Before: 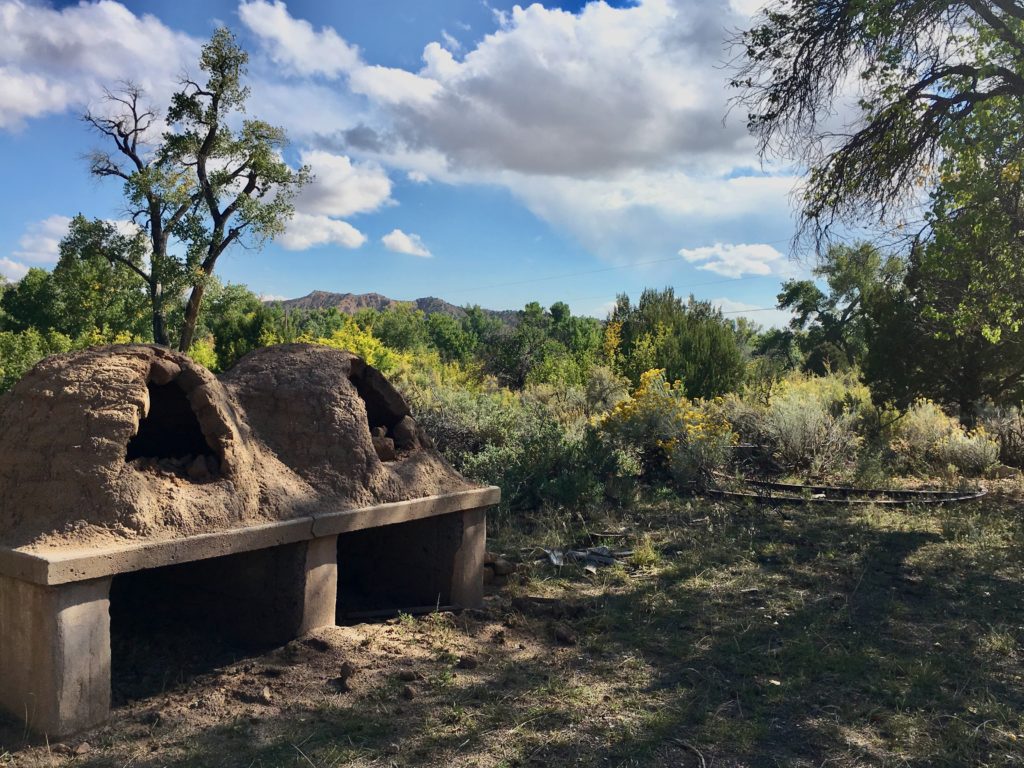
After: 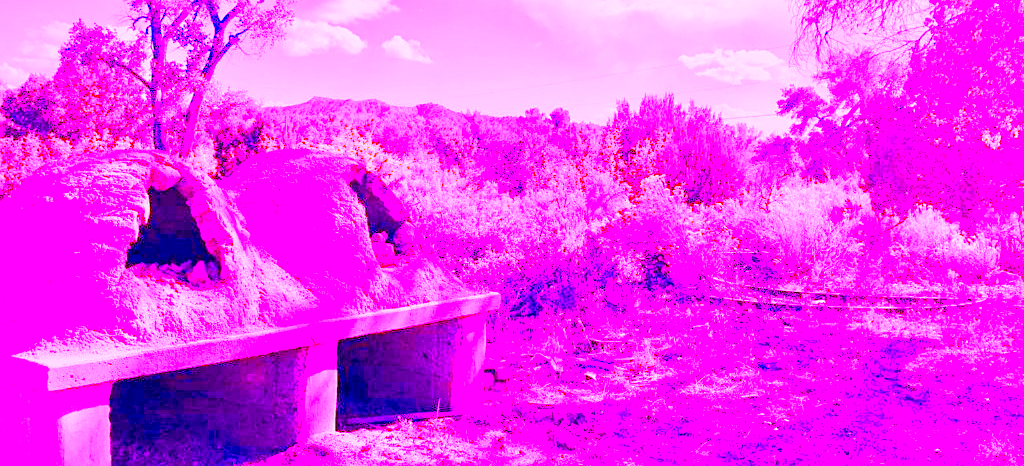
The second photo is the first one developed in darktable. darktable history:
white balance: red 8, blue 8
contrast brightness saturation: contrast 0.08, saturation 0.2
crop and rotate: top 25.357%, bottom 13.942%
sharpen: on, module defaults
